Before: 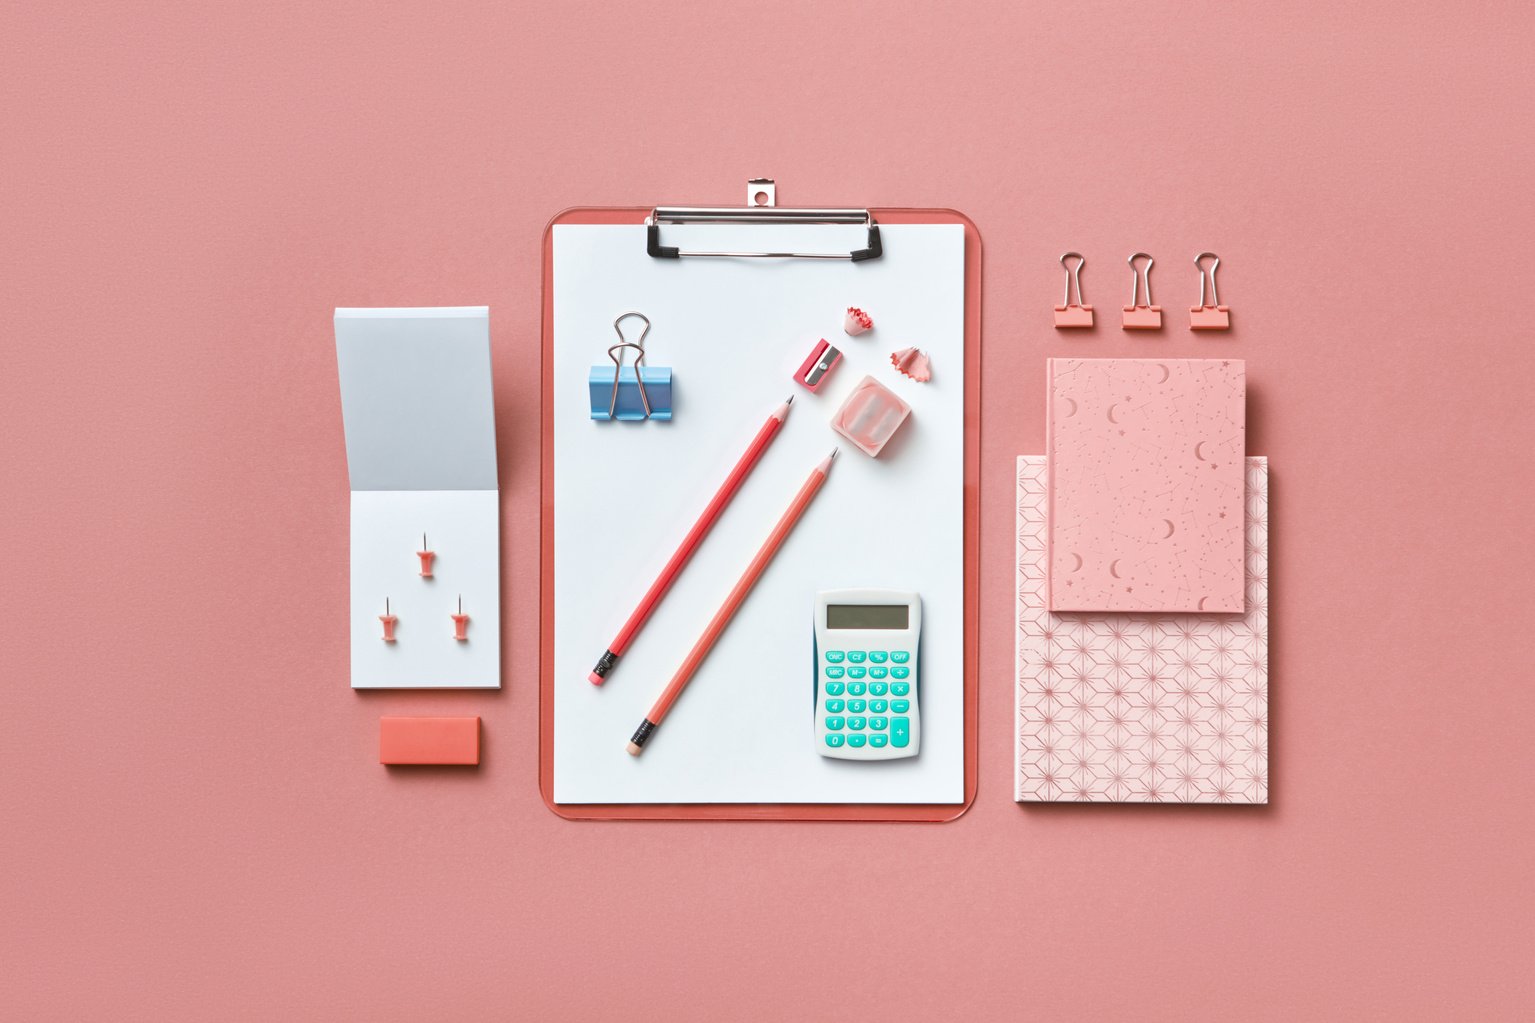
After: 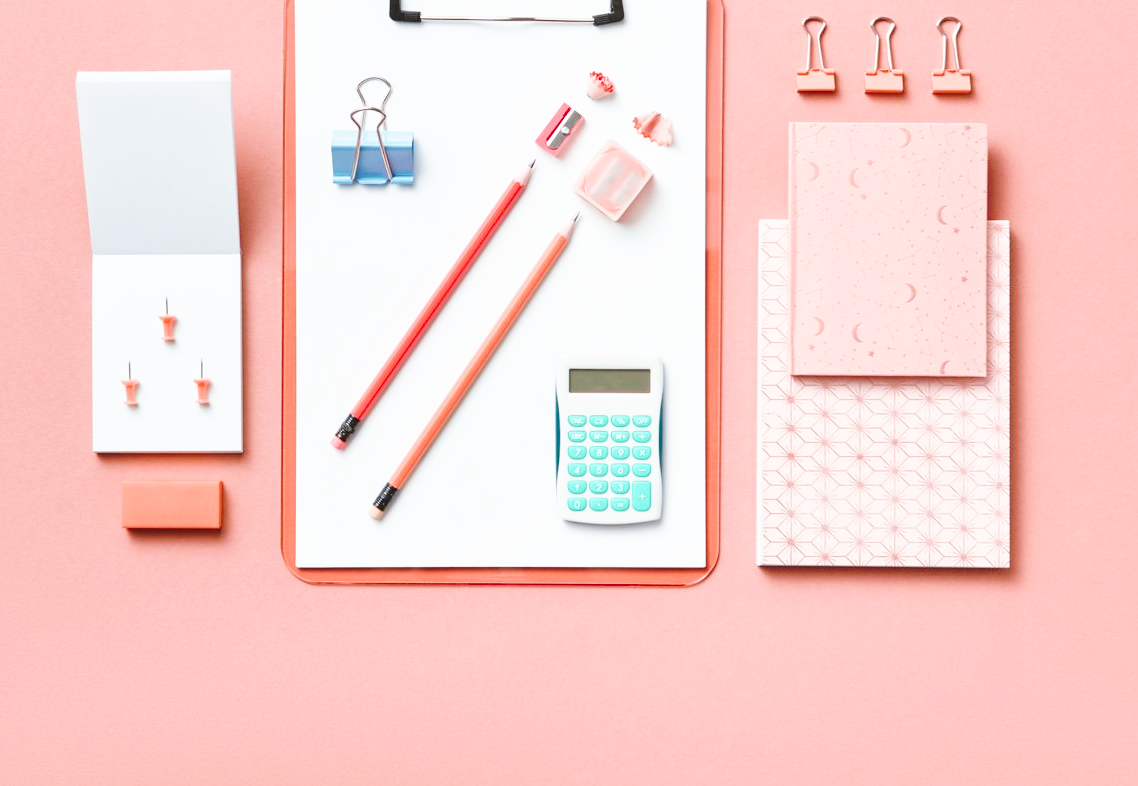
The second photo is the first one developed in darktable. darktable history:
crop: left 16.86%, top 23.11%, right 8.969%
tone curve: curves: ch0 [(0, 0) (0.003, 0.003) (0.011, 0.012) (0.025, 0.026) (0.044, 0.046) (0.069, 0.072) (0.1, 0.104) (0.136, 0.141) (0.177, 0.185) (0.224, 0.247) (0.277, 0.335) (0.335, 0.447) (0.399, 0.539) (0.468, 0.636) (0.543, 0.723) (0.623, 0.803) (0.709, 0.873) (0.801, 0.936) (0.898, 0.978) (1, 1)], preserve colors none
